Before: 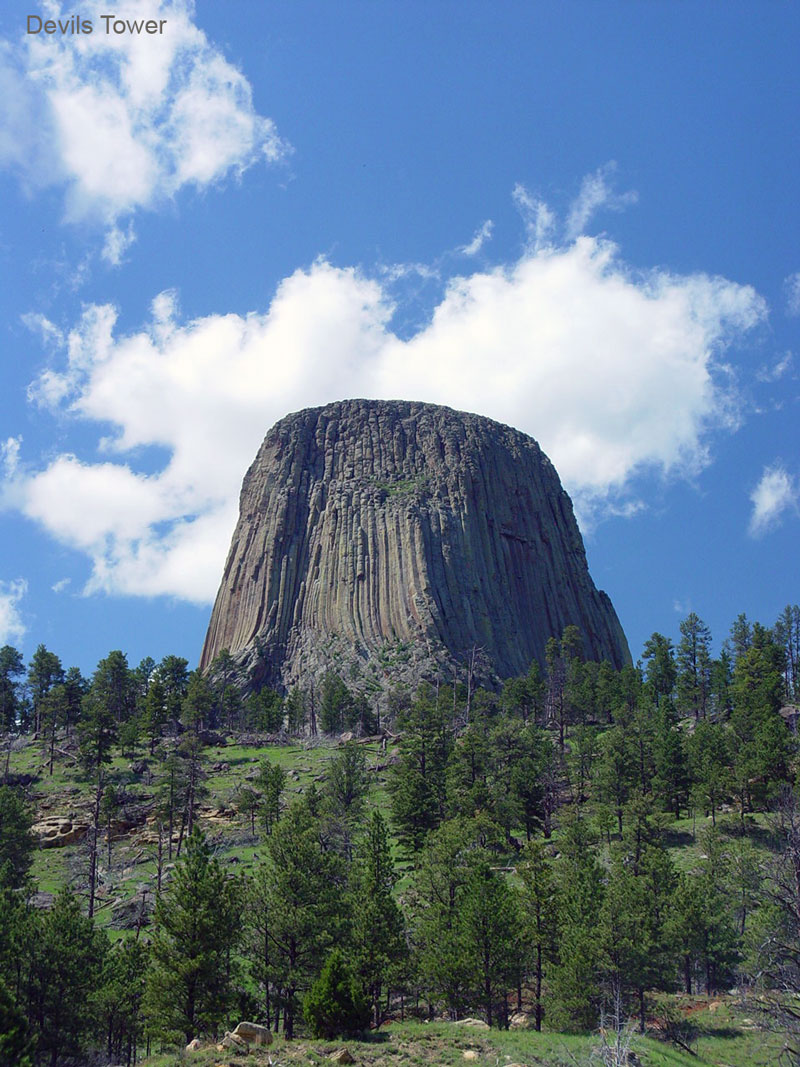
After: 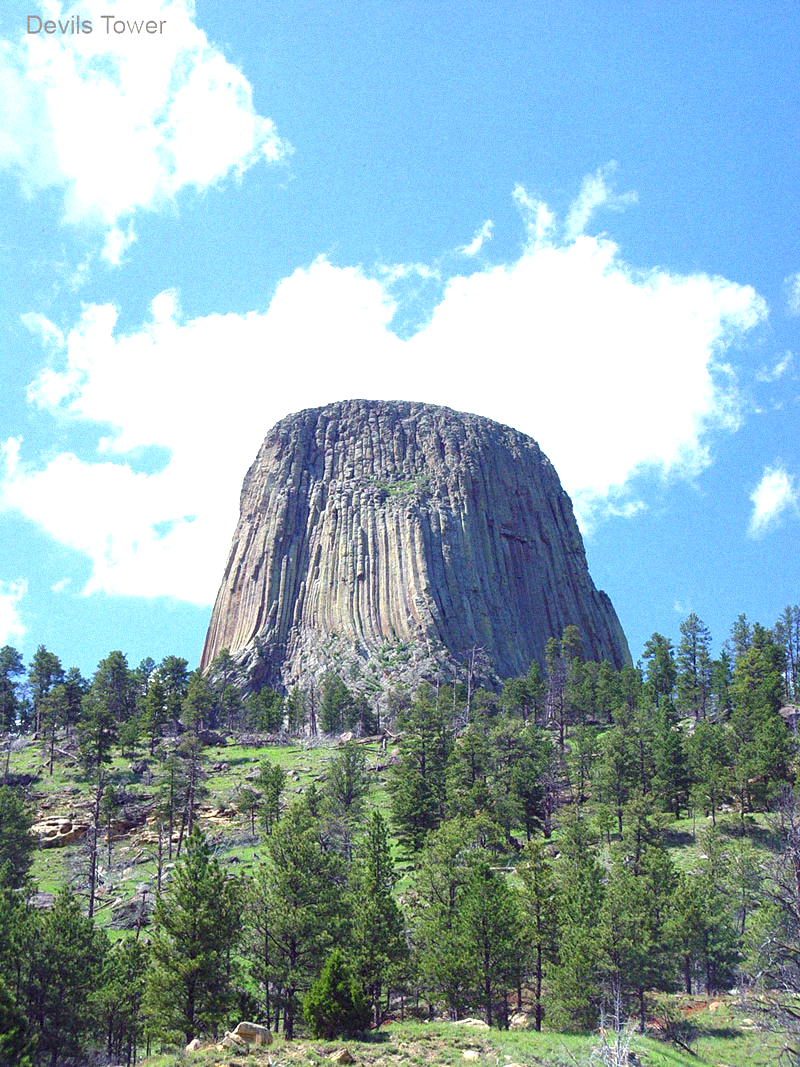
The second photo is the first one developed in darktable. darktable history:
grain: mid-tones bias 0%
exposure: black level correction 0, exposure 1.3 EV, compensate exposure bias true, compensate highlight preservation false
